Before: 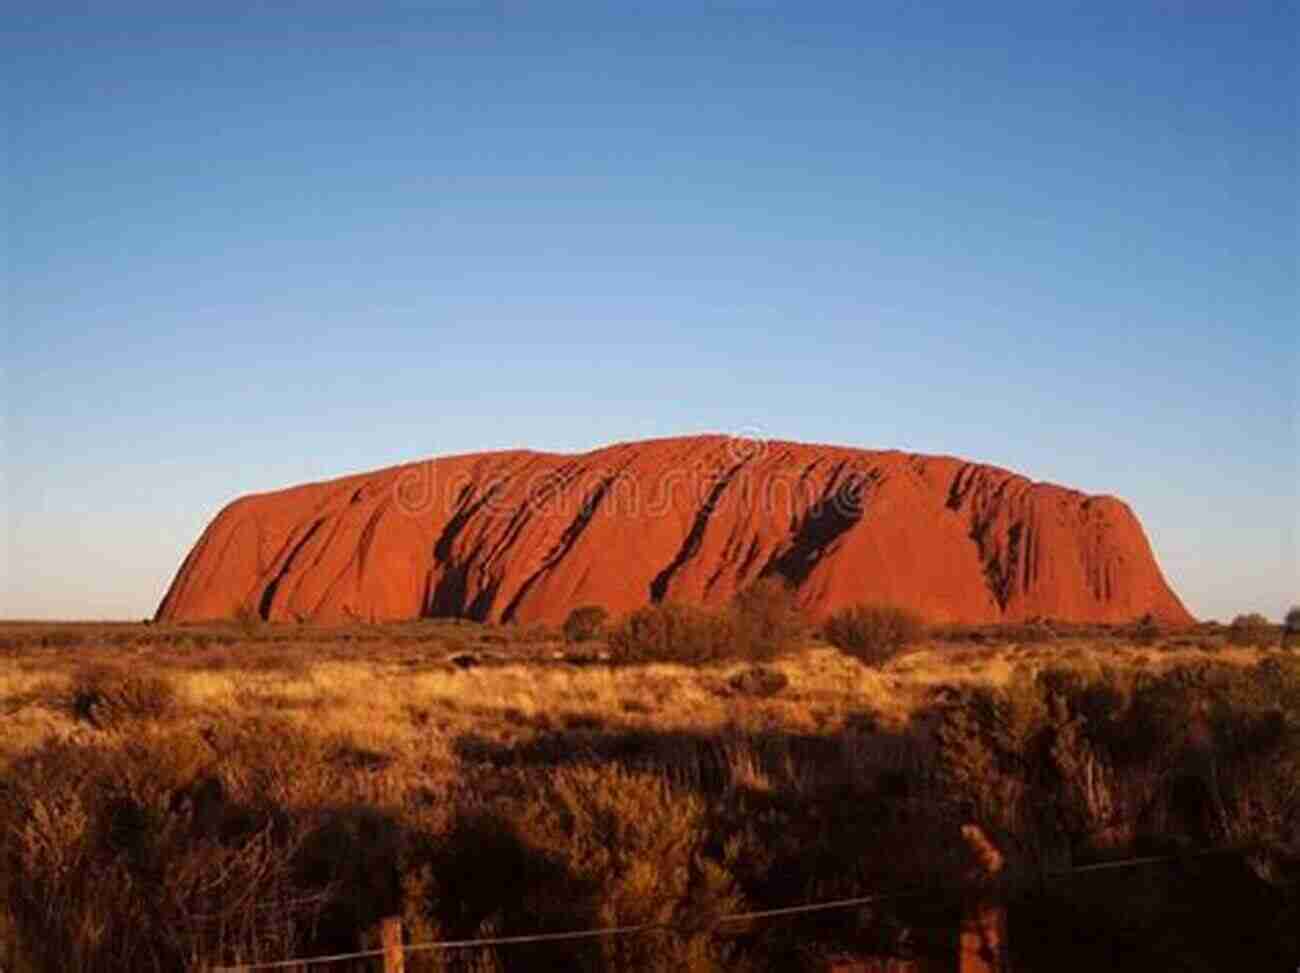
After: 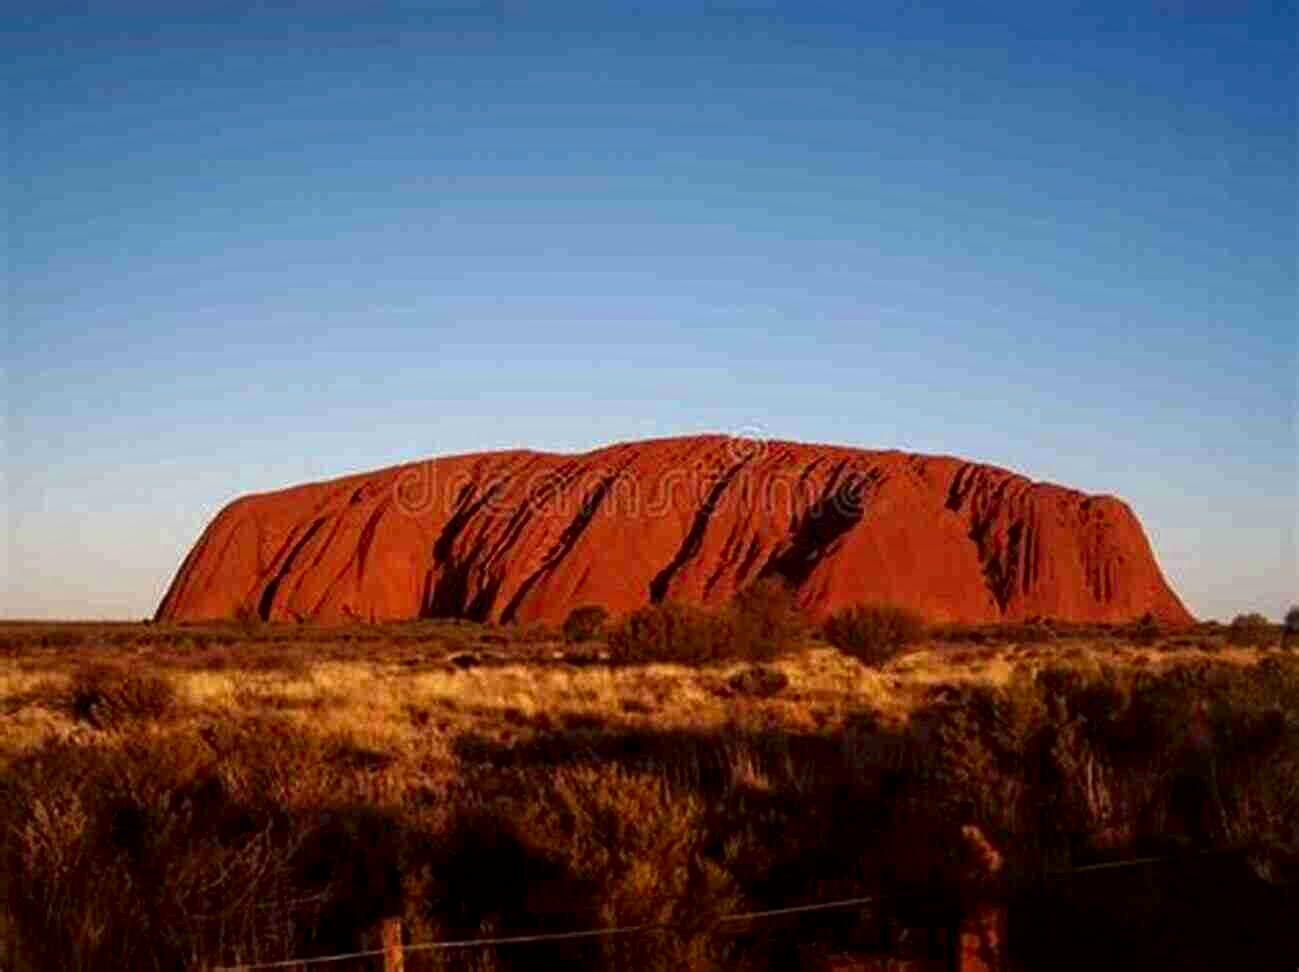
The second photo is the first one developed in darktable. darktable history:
crop: left 0.046%
local contrast: on, module defaults
contrast brightness saturation: contrast 0.065, brightness -0.132, saturation 0.052
